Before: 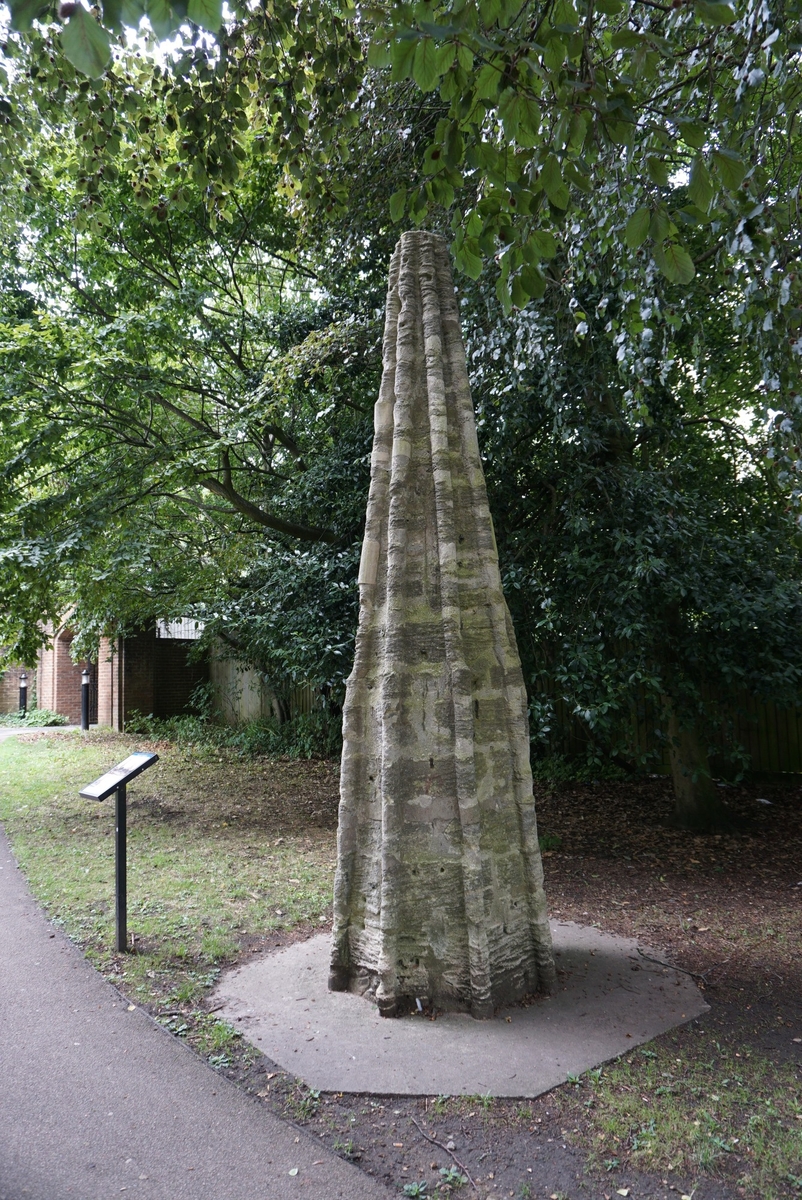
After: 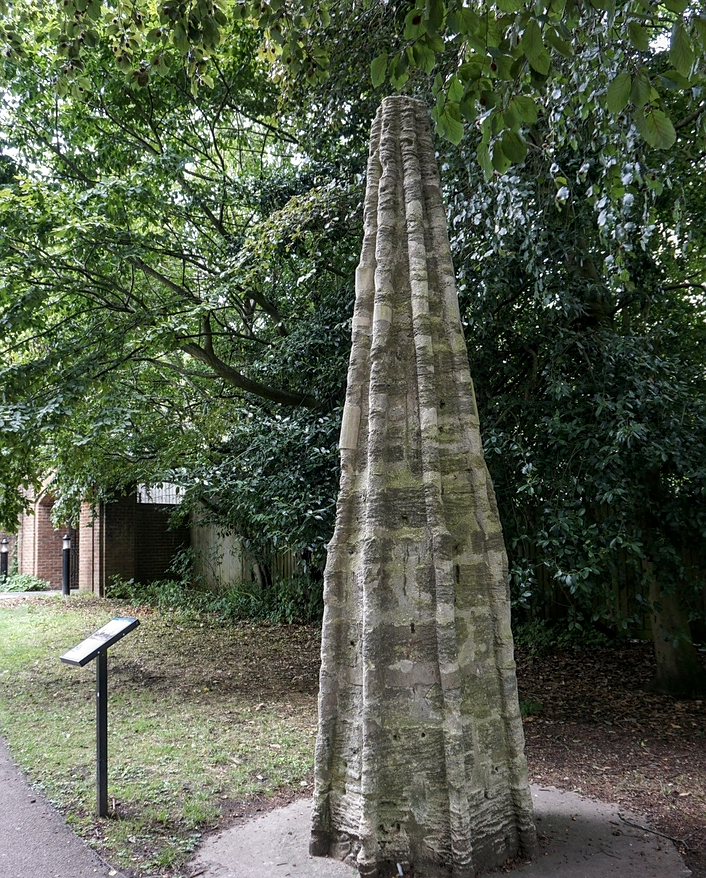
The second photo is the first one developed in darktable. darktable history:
crop and rotate: left 2.454%, top 11.291%, right 9.422%, bottom 15.539%
sharpen: radius 1.009
local contrast: on, module defaults
